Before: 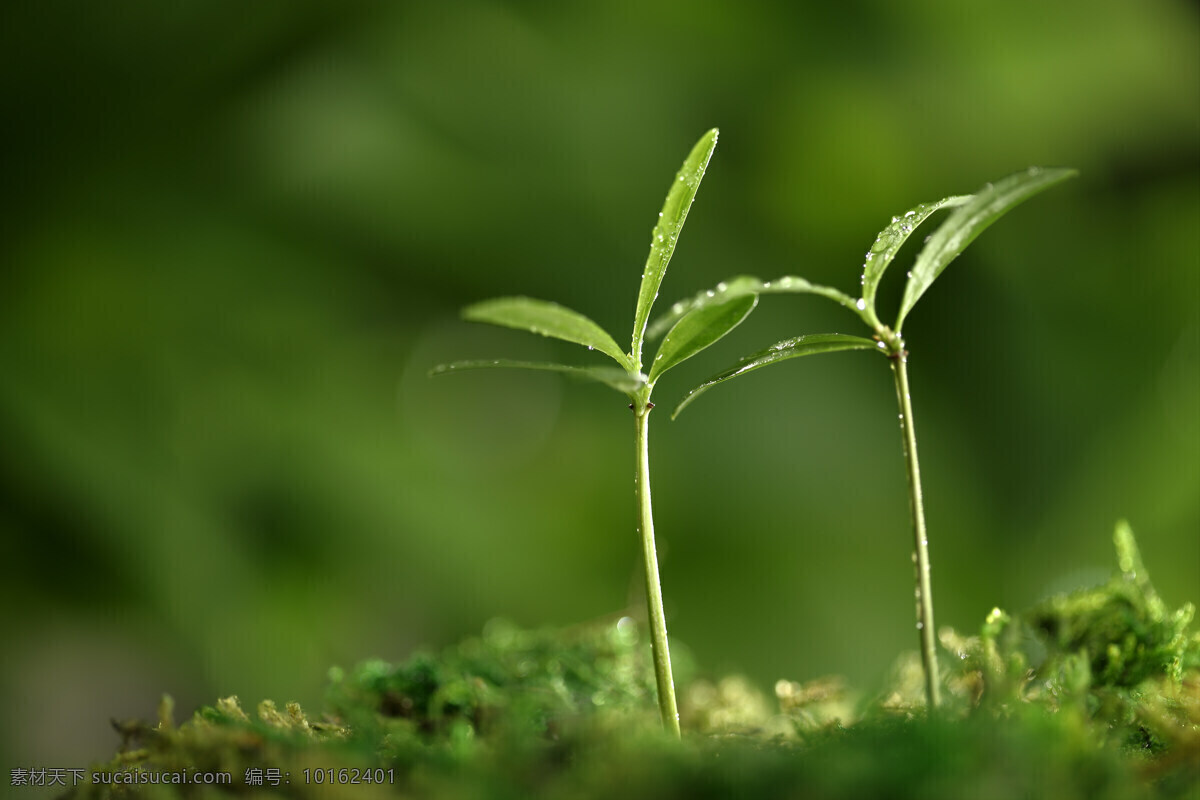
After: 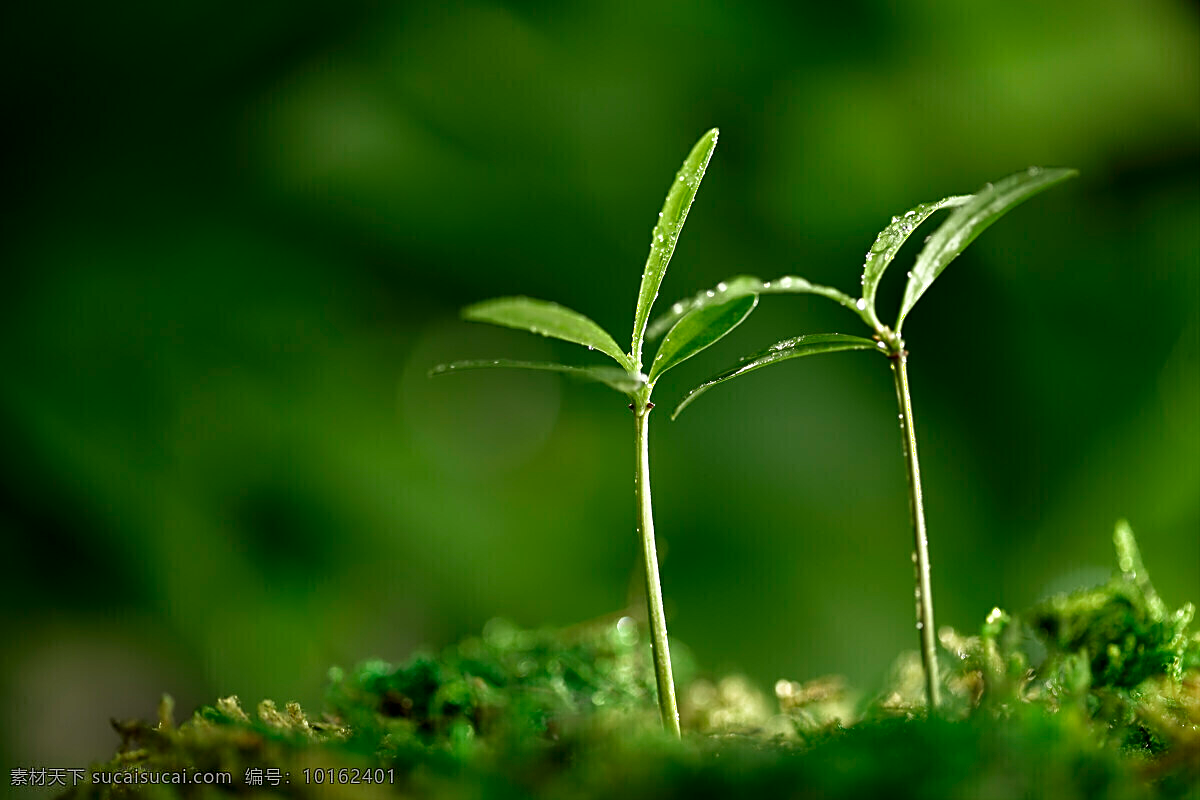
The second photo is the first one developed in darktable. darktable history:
shadows and highlights: shadows -63.51, white point adjustment -5.11, highlights 61.47, highlights color adjustment 0.422%
local contrast: mode bilateral grid, contrast 20, coarseness 50, detail 119%, midtone range 0.2
sharpen: on, module defaults
